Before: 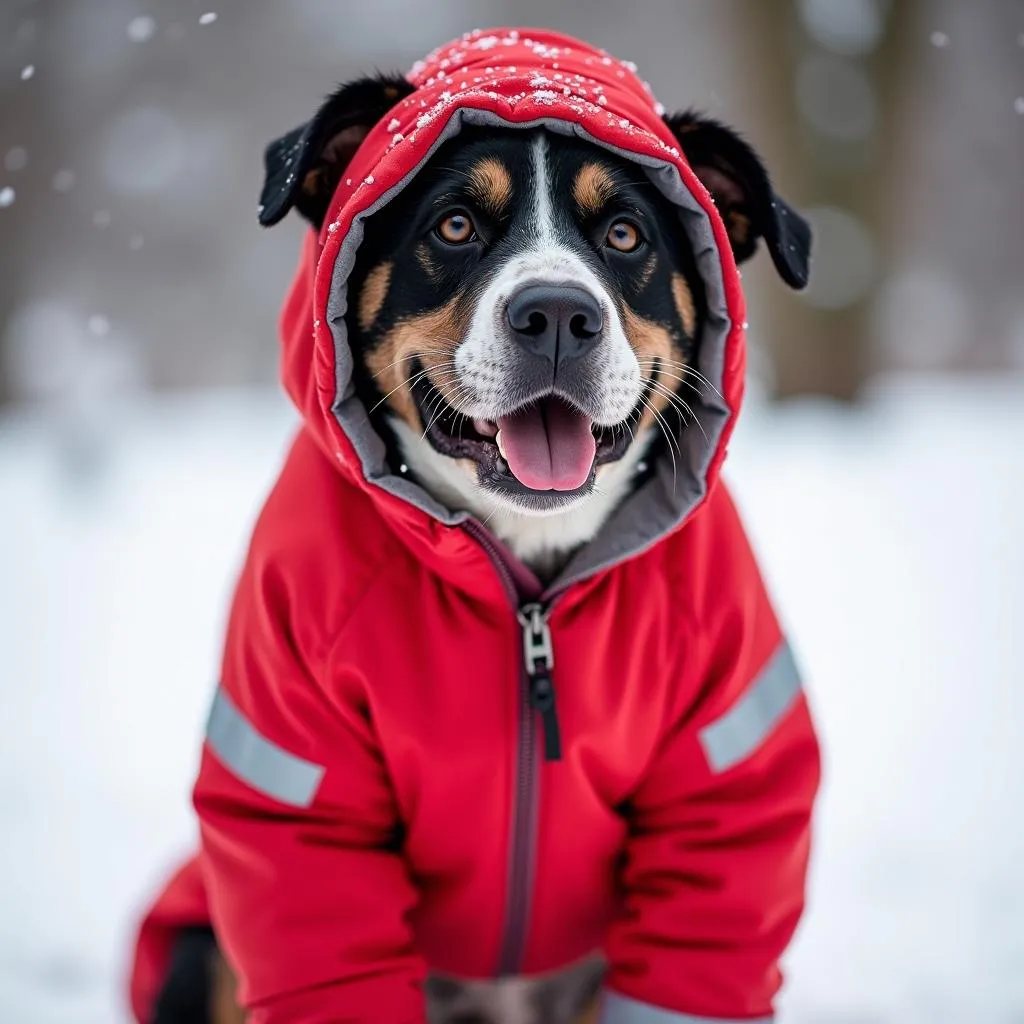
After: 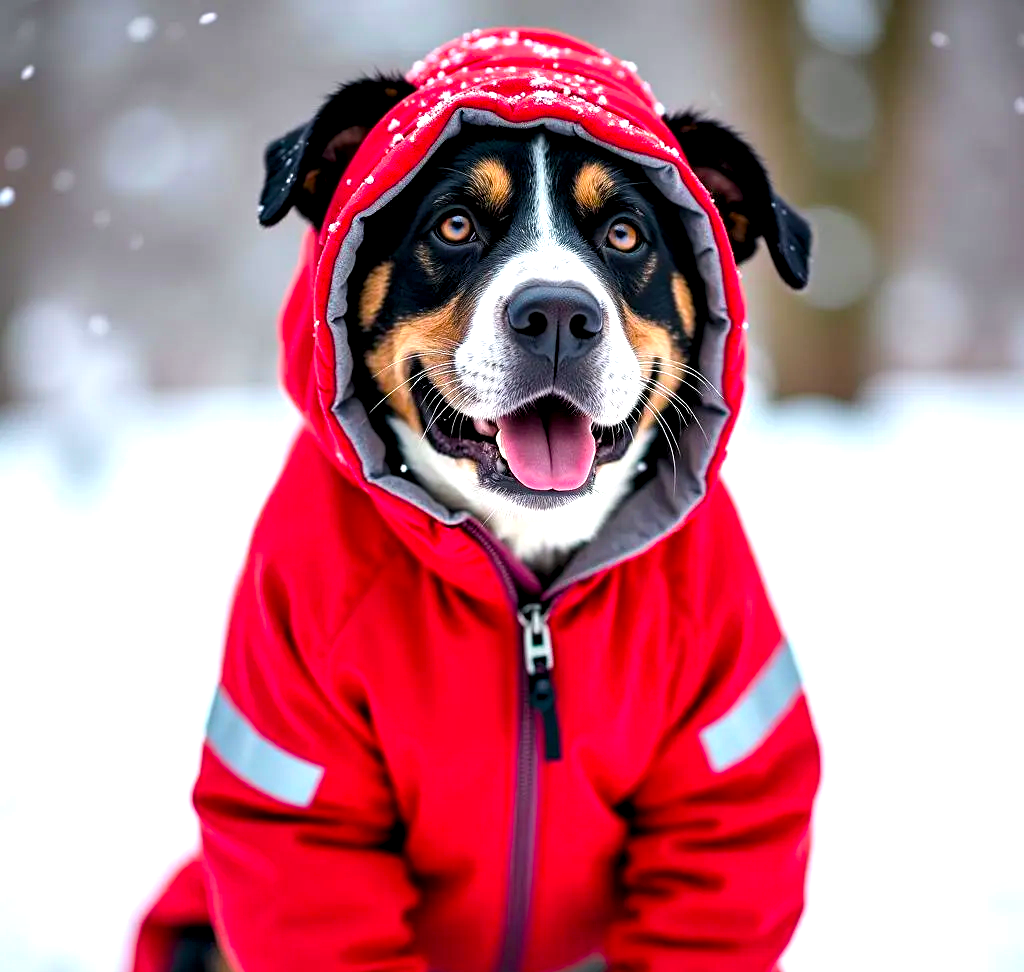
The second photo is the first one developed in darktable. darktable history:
exposure: black level correction 0, exposure 0.587 EV, compensate highlight preservation false
crop and rotate: top 0.012%, bottom 5.055%
contrast equalizer: y [[0.6 ×6], [0.55 ×6], [0 ×6], [0 ×6], [0 ×6]], mix 0.544
color balance rgb: power › hue 75.44°, perceptual saturation grading › global saturation 29.721%, global vibrance 24.479%
